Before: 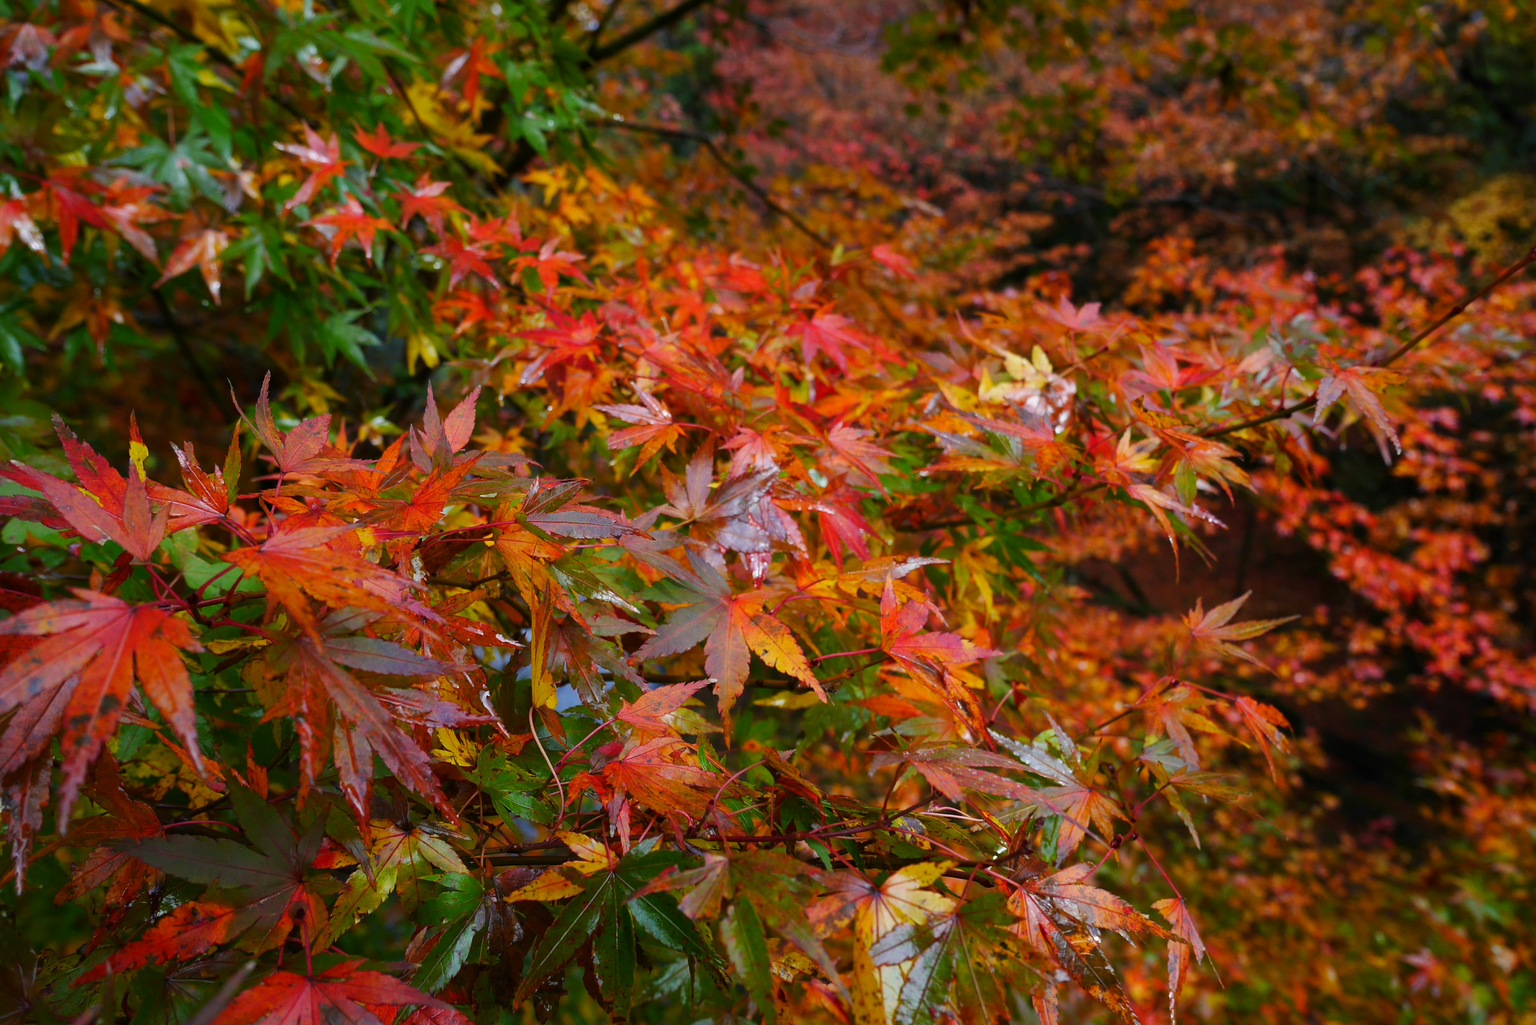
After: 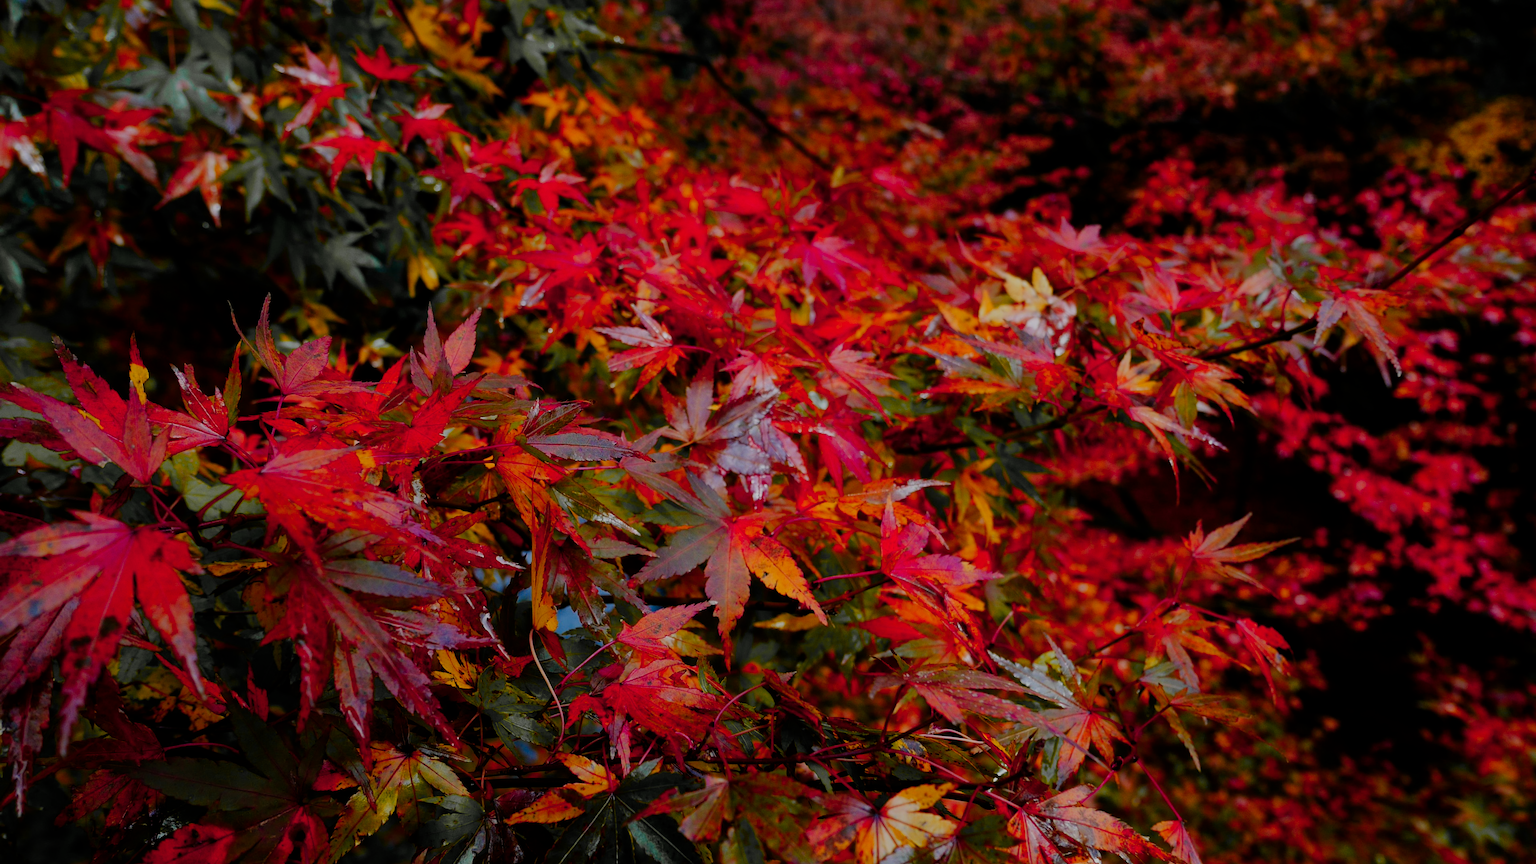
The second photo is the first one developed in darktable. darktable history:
crop: top 7.625%, bottom 8.027%
color zones: curves: ch1 [(0.29, 0.492) (0.373, 0.185) (0.509, 0.481)]; ch2 [(0.25, 0.462) (0.749, 0.457)], mix 40.67%
filmic rgb: middle gray luminance 29%, black relative exposure -10.3 EV, white relative exposure 5.5 EV, threshold 6 EV, target black luminance 0%, hardness 3.95, latitude 2.04%, contrast 1.132, highlights saturation mix 5%, shadows ↔ highlights balance 15.11%, preserve chrominance no, color science v3 (2019), use custom middle-gray values true, iterations of high-quality reconstruction 0, enable highlight reconstruction true
